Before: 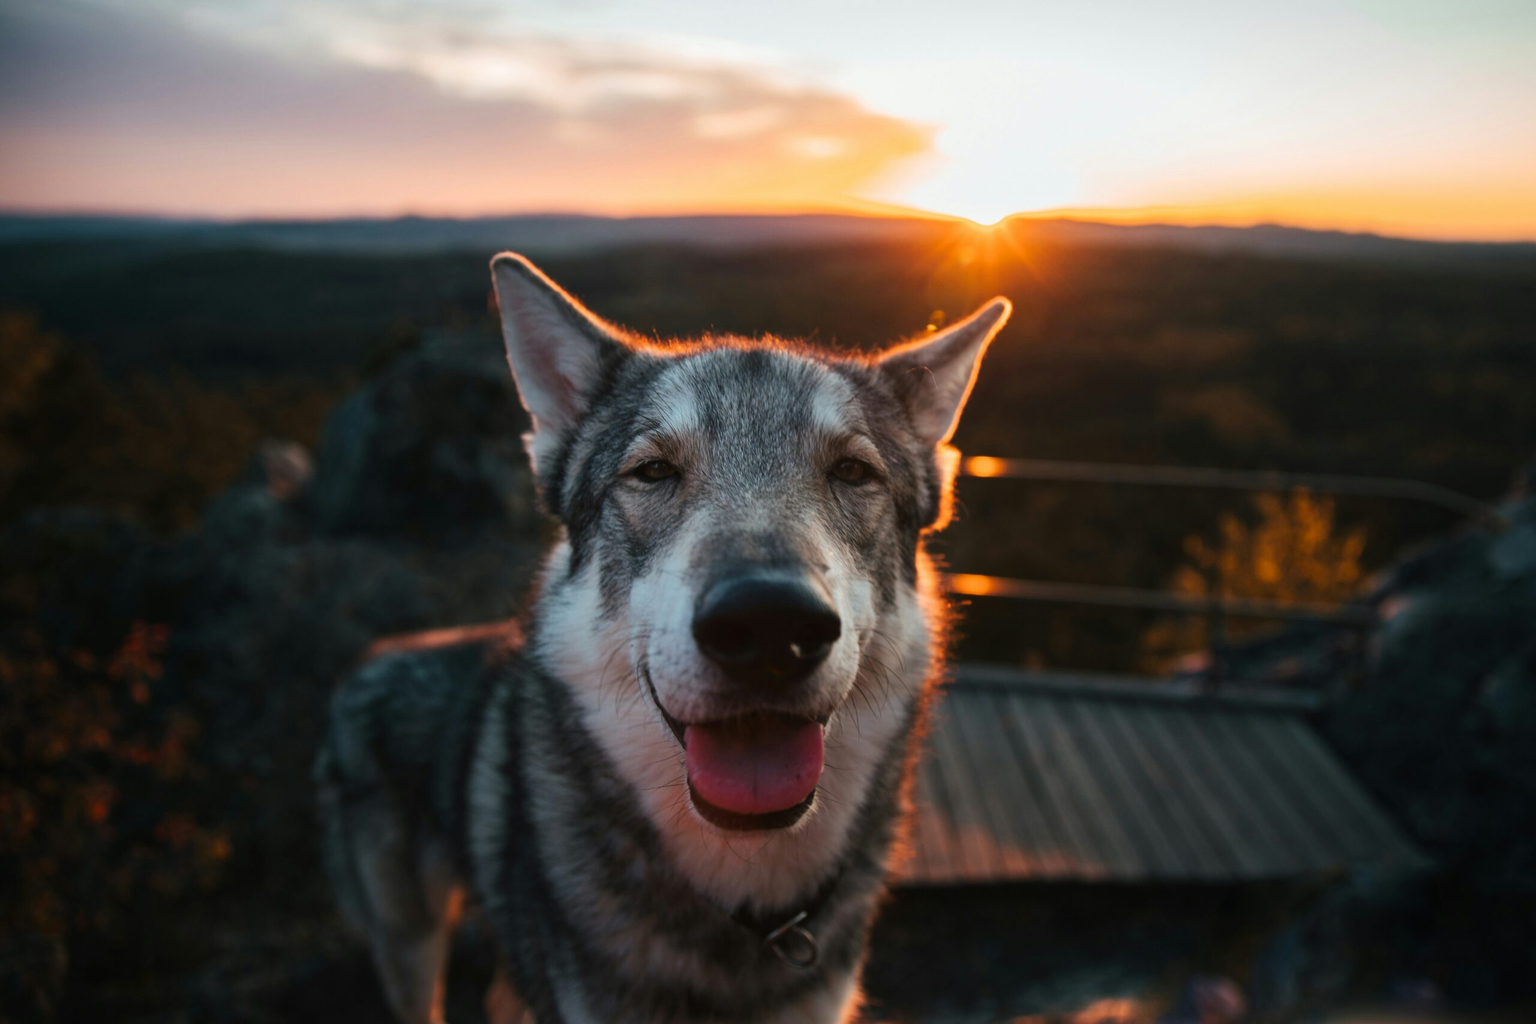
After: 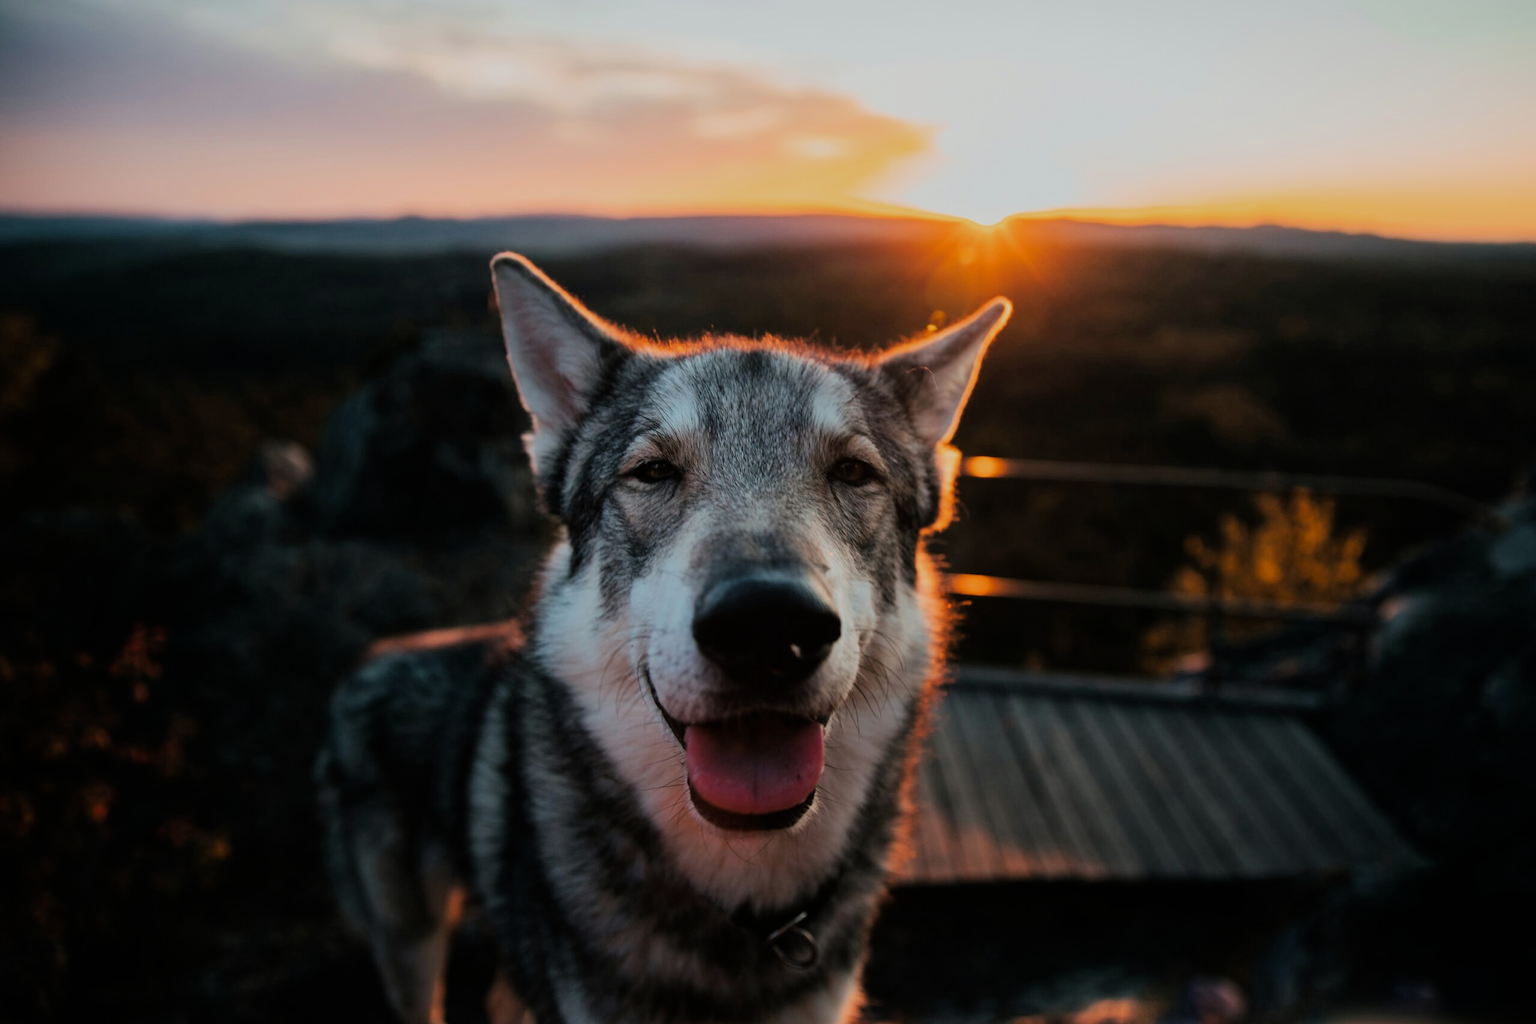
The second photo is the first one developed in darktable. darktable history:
filmic rgb: black relative exposure -8.53 EV, white relative exposure 5.52 EV, hardness 3.38, contrast 1.018, color science v6 (2022), iterations of high-quality reconstruction 0
